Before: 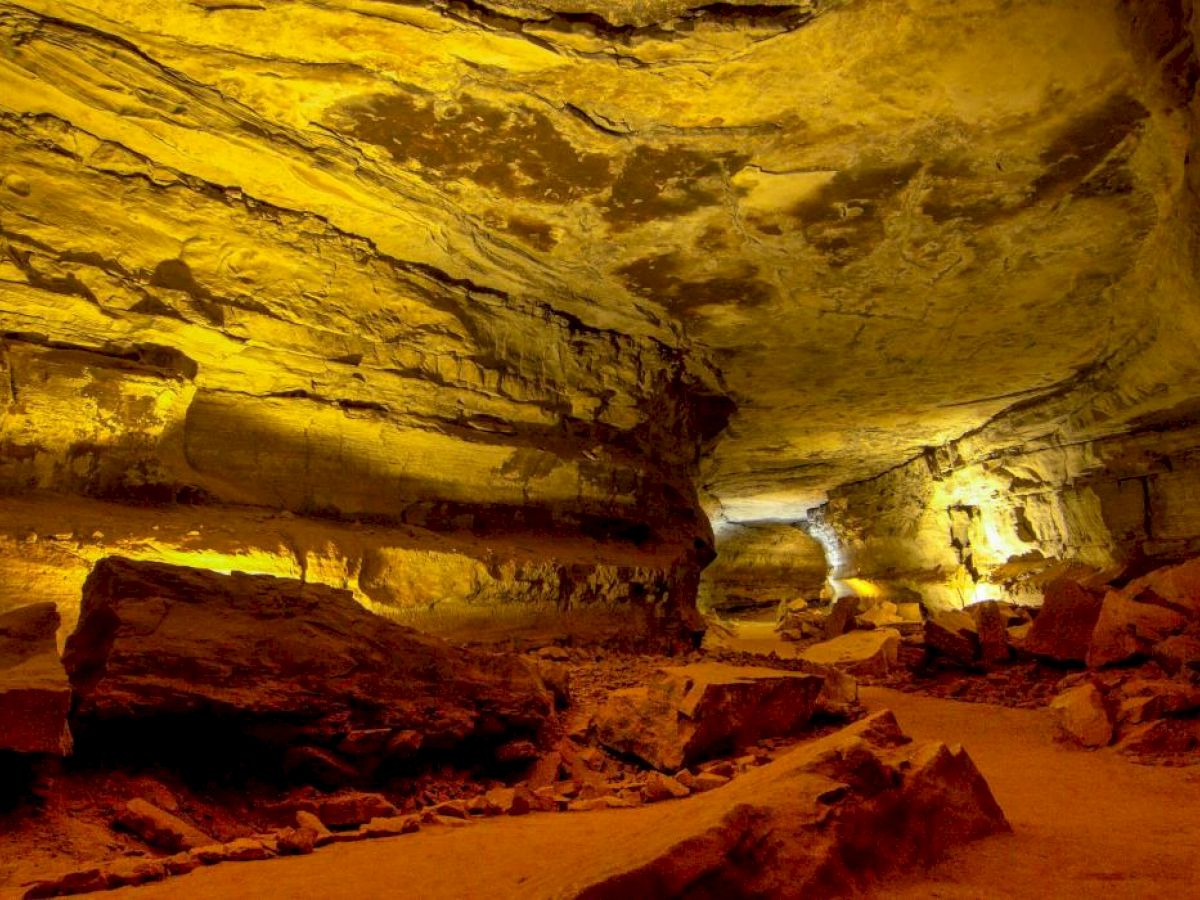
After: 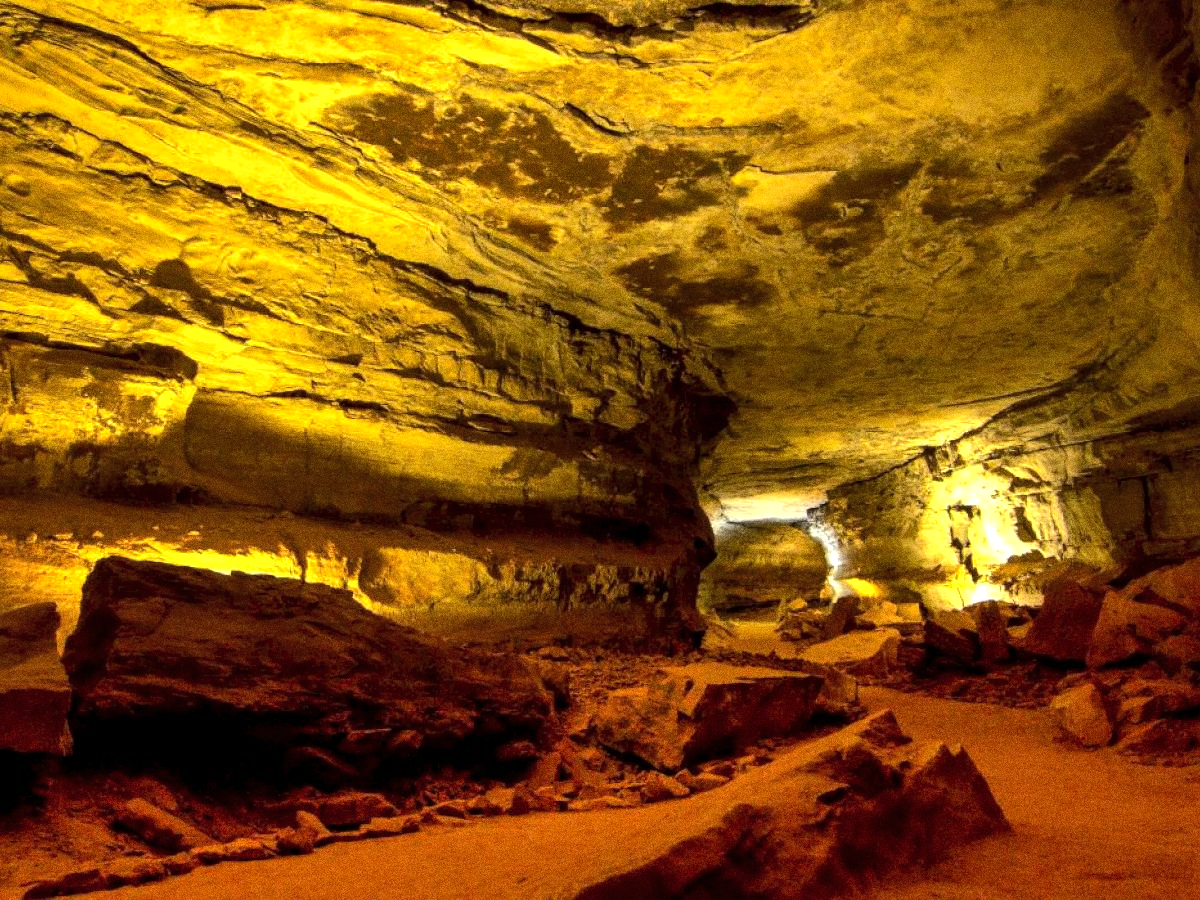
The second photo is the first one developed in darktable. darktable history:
white balance: red 1.009, blue 0.985
grain: coarseness 0.09 ISO, strength 40%
shadows and highlights: shadows 25, highlights -25
tone equalizer: -8 EV -0.75 EV, -7 EV -0.7 EV, -6 EV -0.6 EV, -5 EV -0.4 EV, -3 EV 0.4 EV, -2 EV 0.6 EV, -1 EV 0.7 EV, +0 EV 0.75 EV, edges refinement/feathering 500, mask exposure compensation -1.57 EV, preserve details no
